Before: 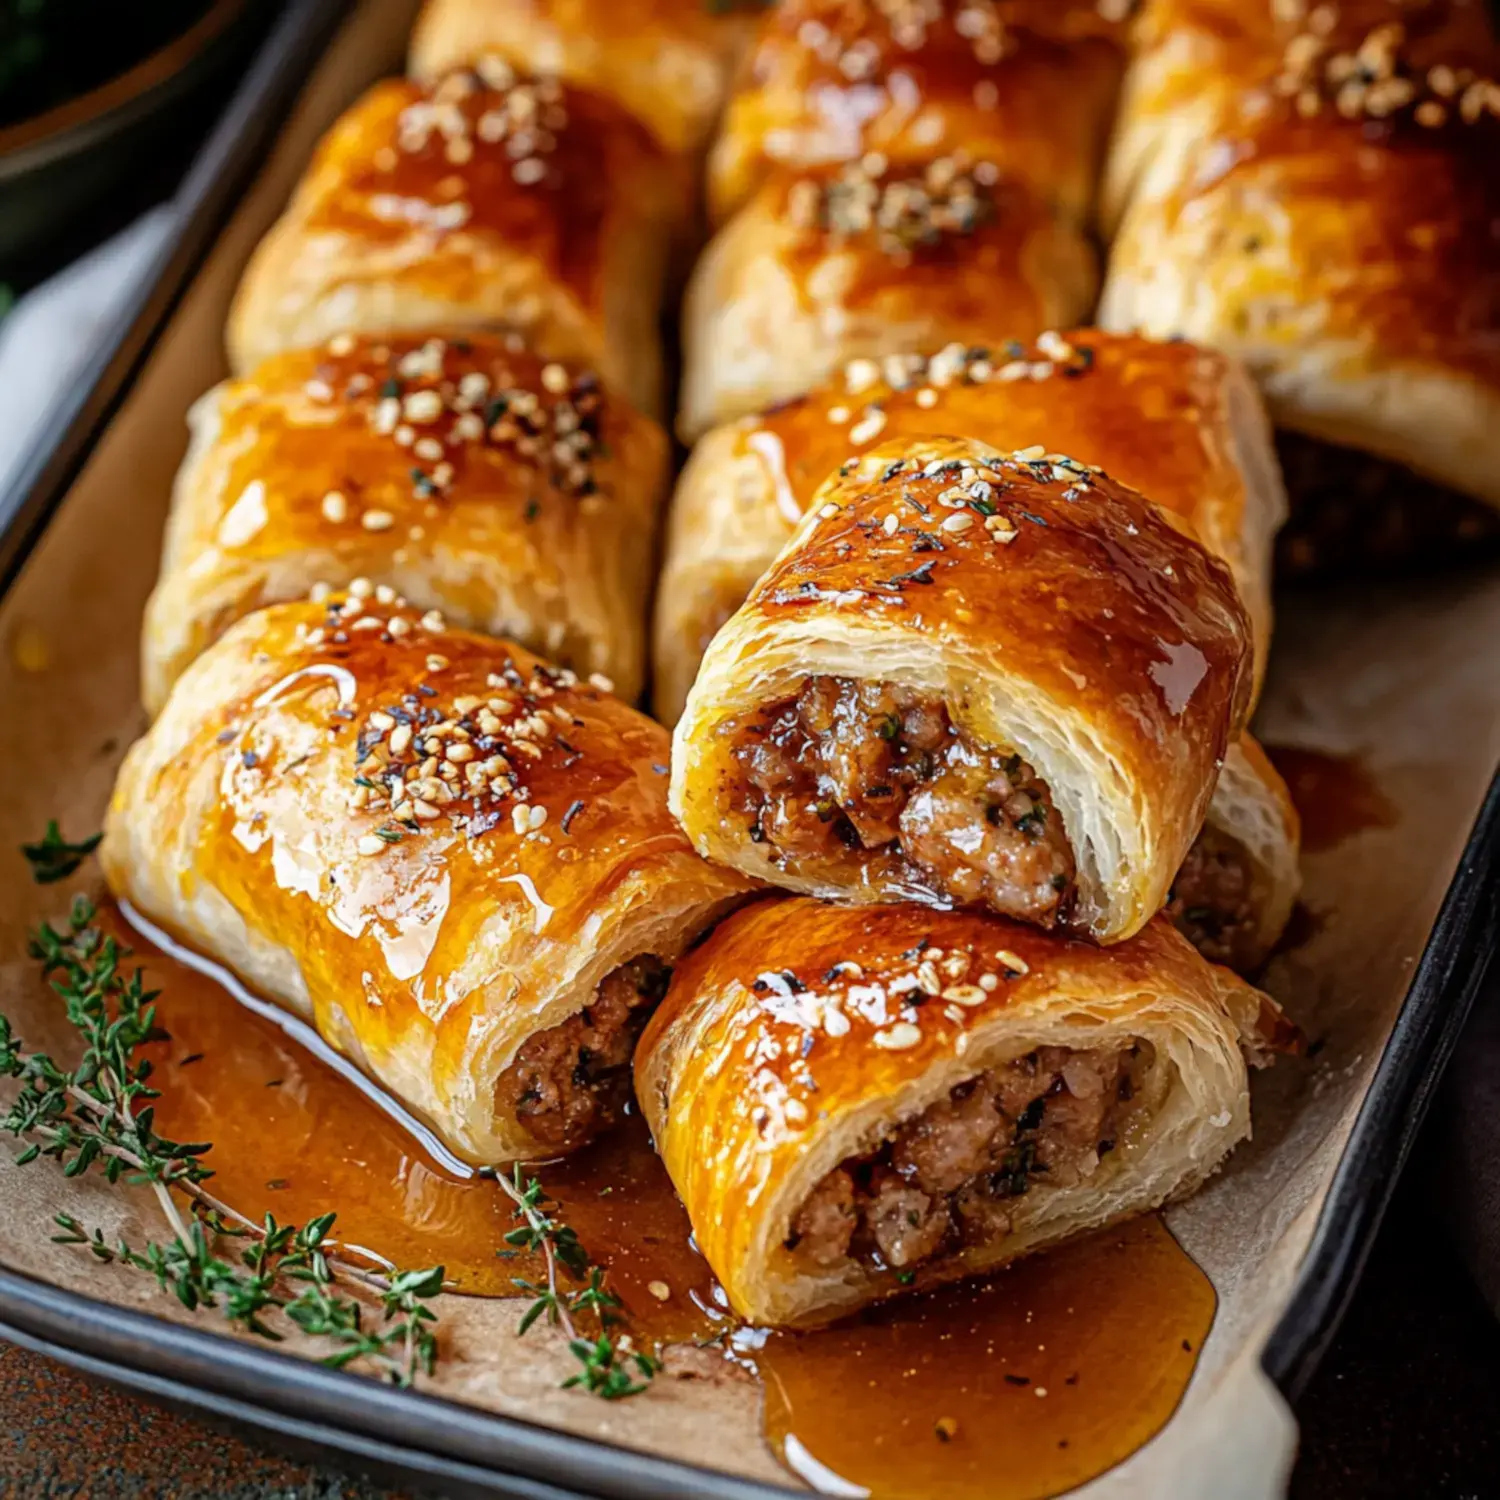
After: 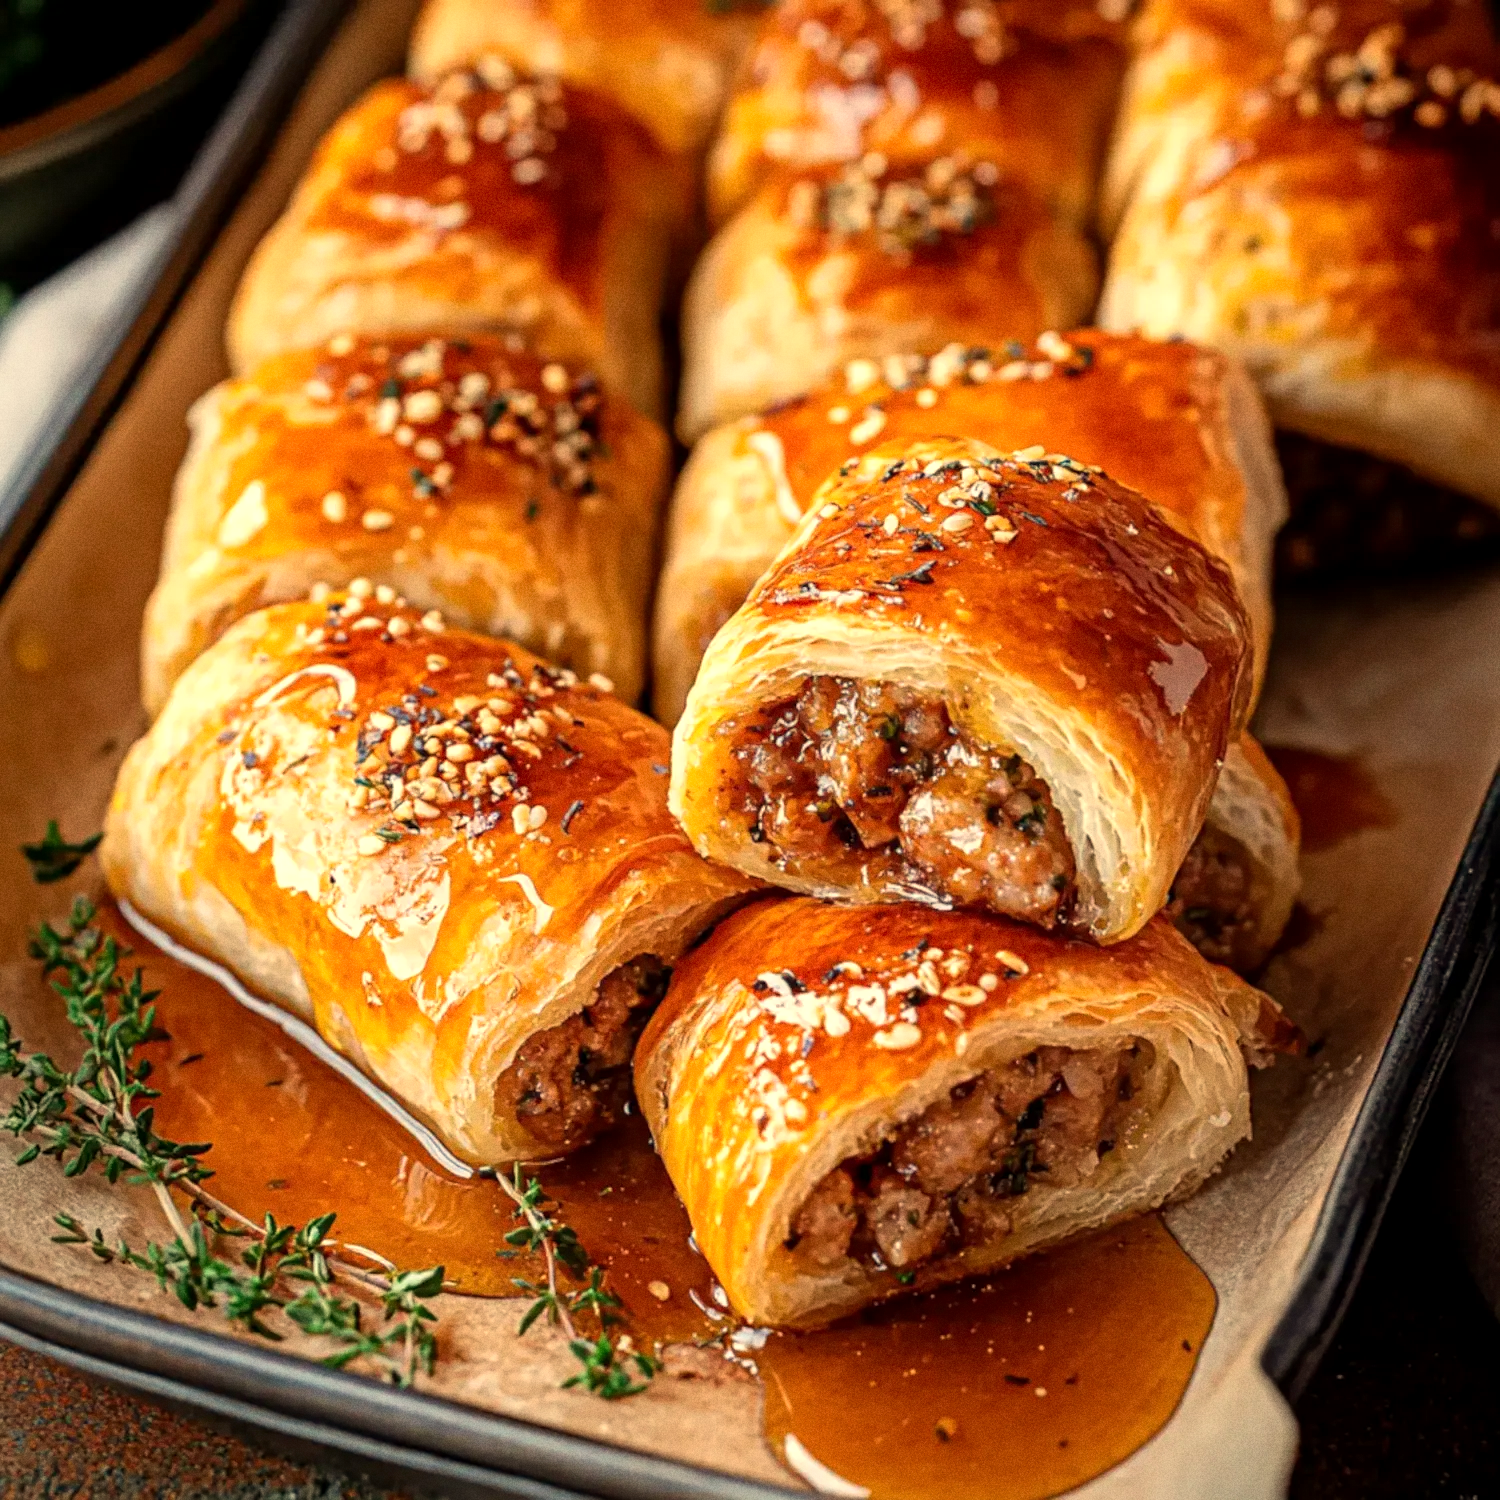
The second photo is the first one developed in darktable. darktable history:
exposure: black level correction 0.001, exposure 0.191 EV, compensate highlight preservation false
grain: on, module defaults
white balance: red 1.123, blue 0.83
